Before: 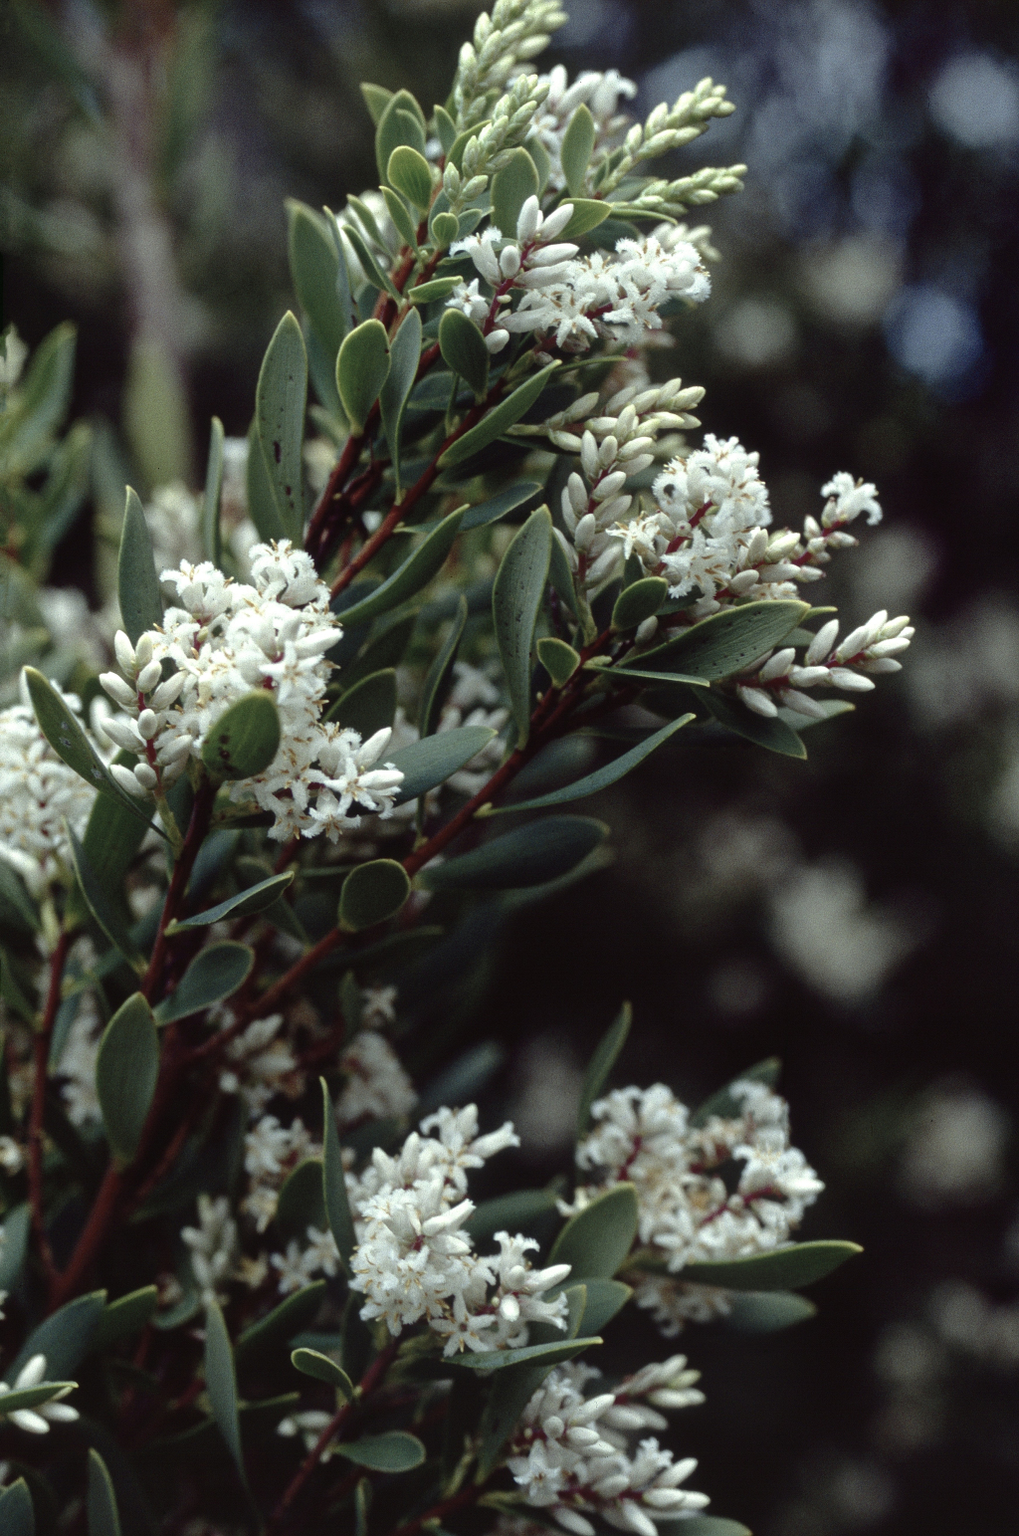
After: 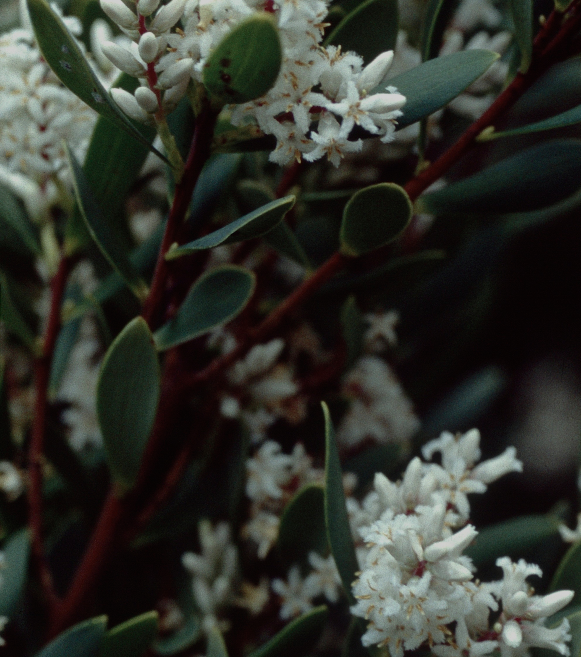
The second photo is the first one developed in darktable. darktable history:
exposure: black level correction 0, exposure -0.681 EV, compensate exposure bias true, compensate highlight preservation false
crop: top 44.071%, right 43.19%, bottom 13.285%
